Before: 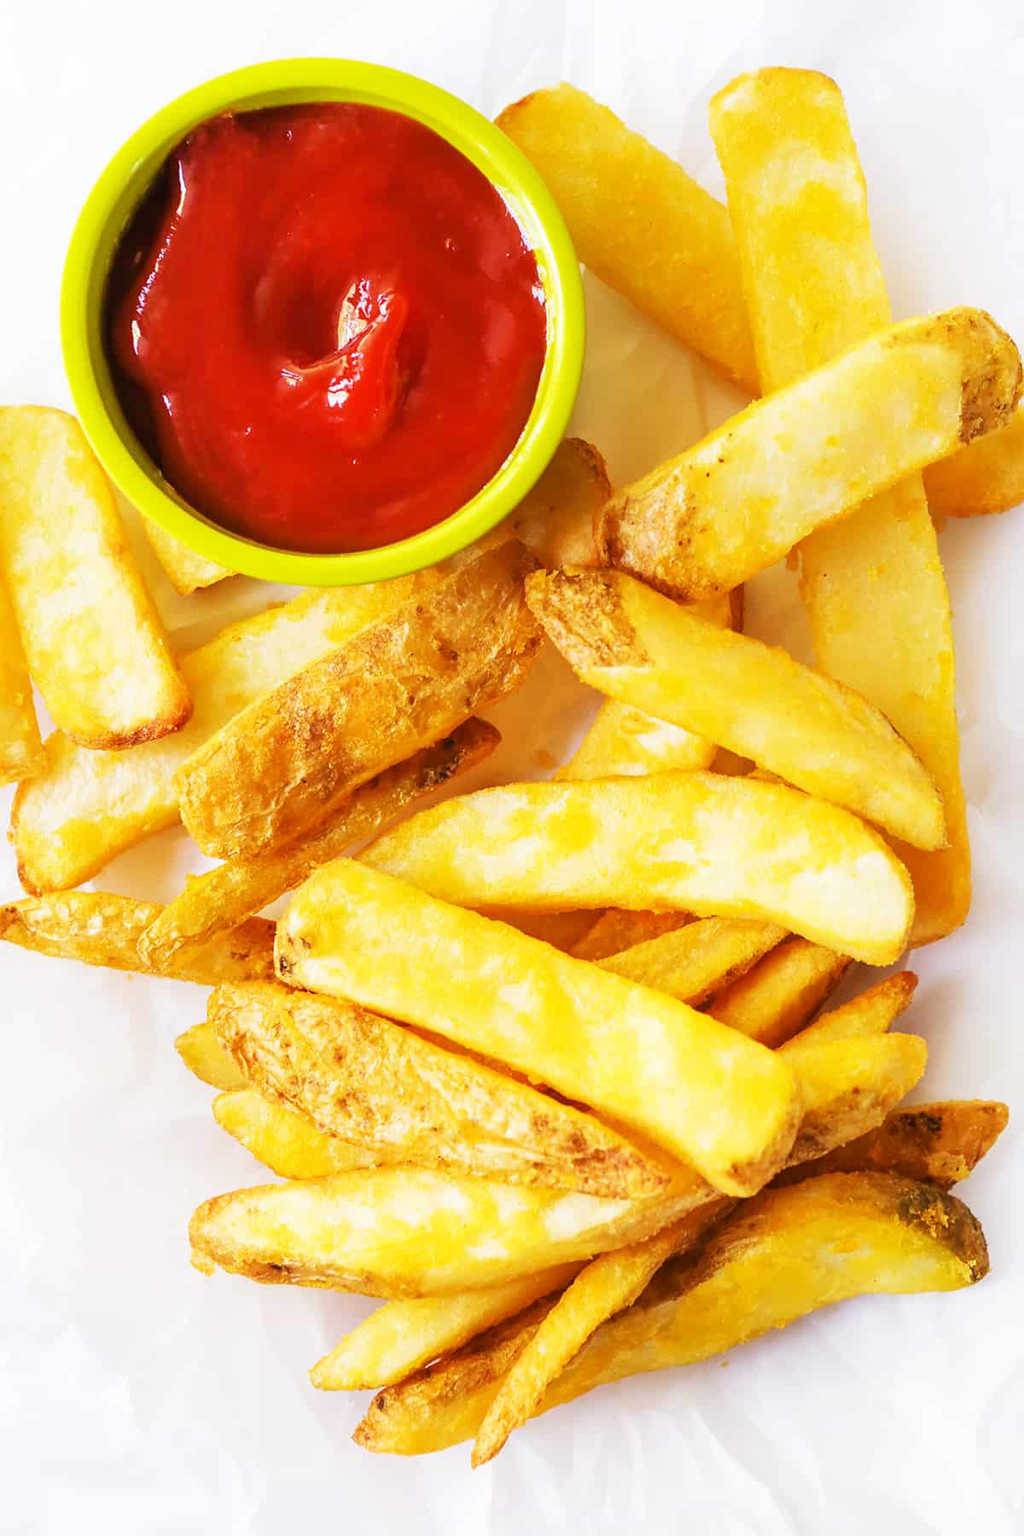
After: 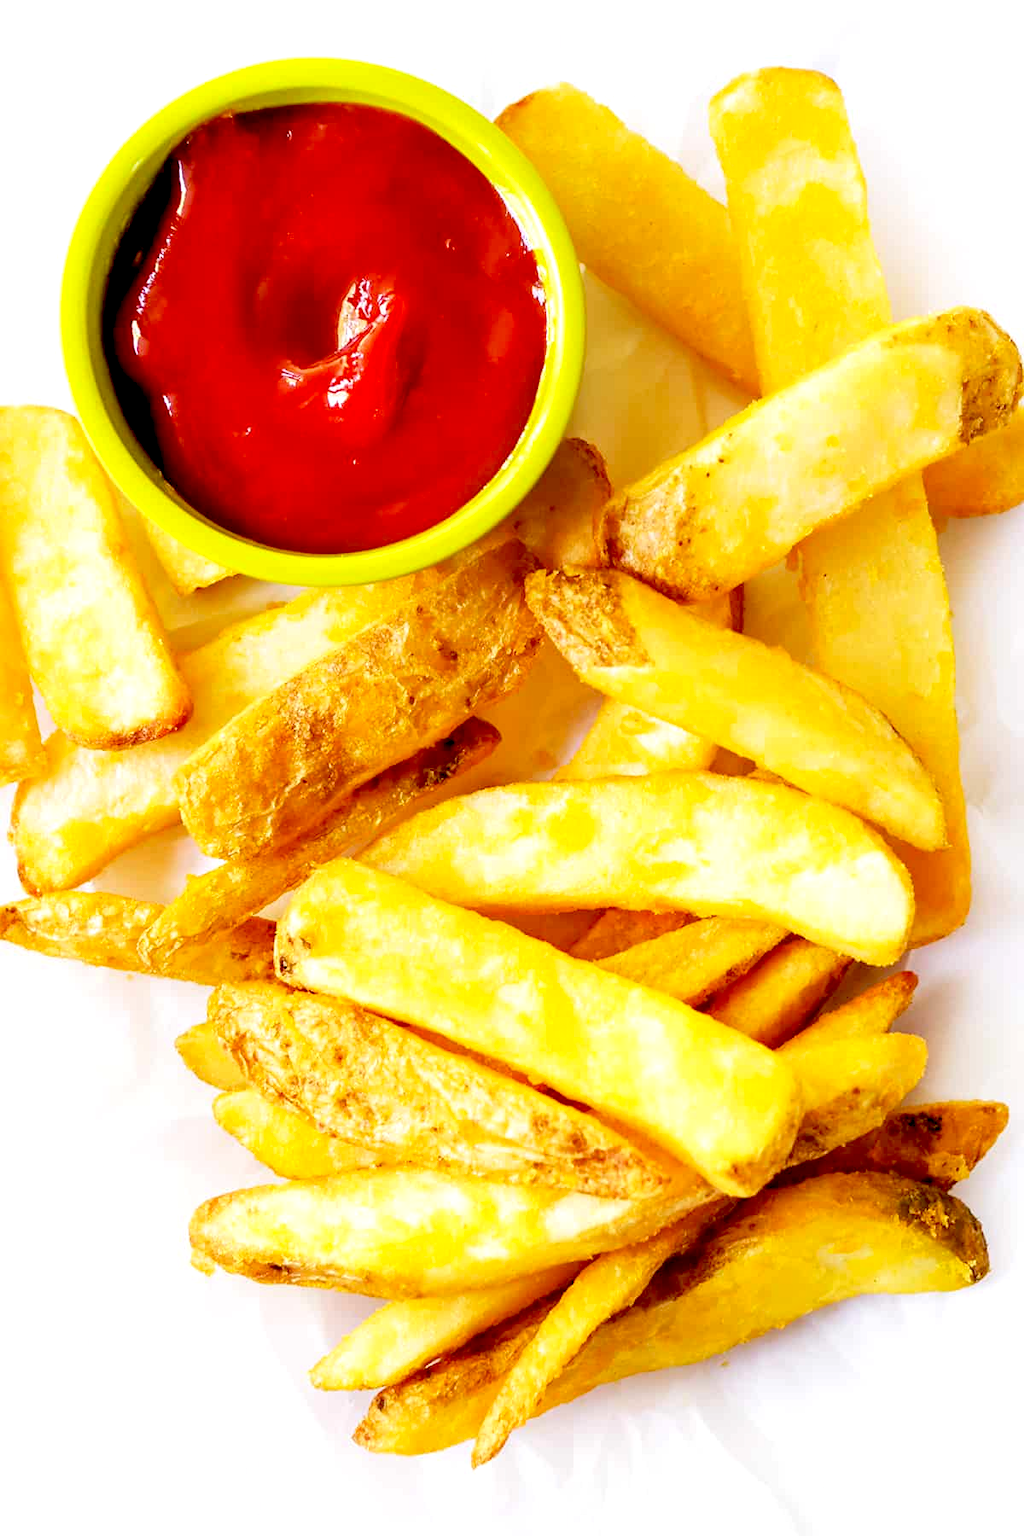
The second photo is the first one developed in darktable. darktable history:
exposure: black level correction 0.025, exposure 0.185 EV, compensate highlight preservation false
